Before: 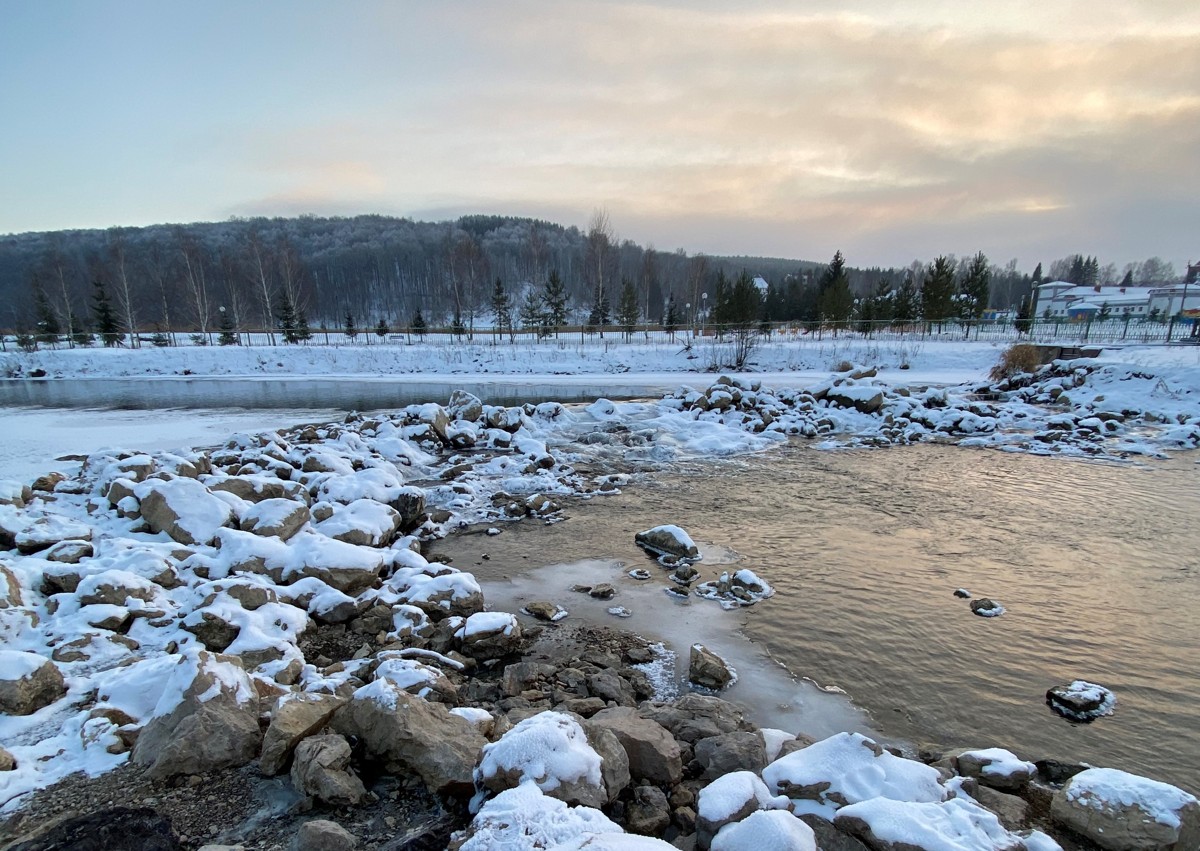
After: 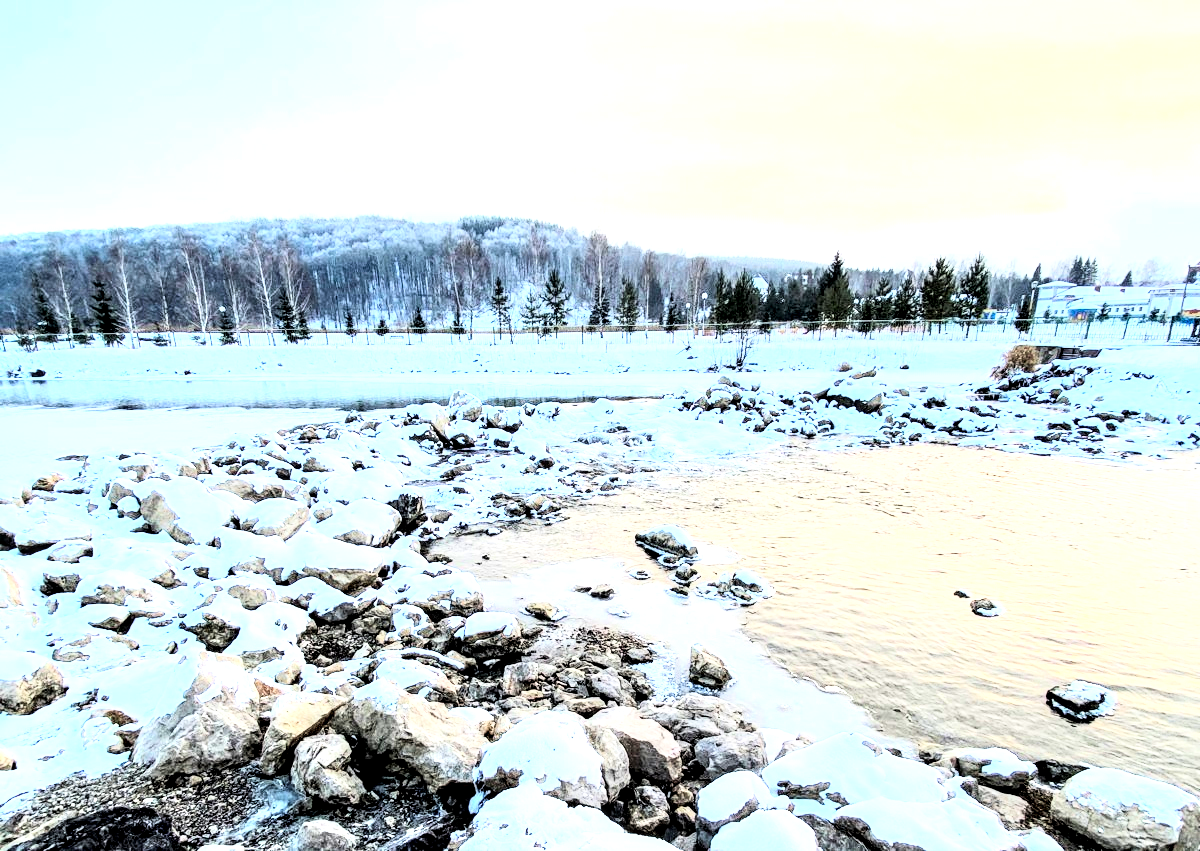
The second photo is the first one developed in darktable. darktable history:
exposure: black level correction 0, exposure 1.55 EV, compensate exposure bias true, compensate highlight preservation false
local contrast: highlights 65%, shadows 54%, detail 169%, midtone range 0.514
rgb curve: curves: ch0 [(0, 0) (0.21, 0.15) (0.24, 0.21) (0.5, 0.75) (0.75, 0.96) (0.89, 0.99) (1, 1)]; ch1 [(0, 0.02) (0.21, 0.13) (0.25, 0.2) (0.5, 0.67) (0.75, 0.9) (0.89, 0.97) (1, 1)]; ch2 [(0, 0.02) (0.21, 0.13) (0.25, 0.2) (0.5, 0.67) (0.75, 0.9) (0.89, 0.97) (1, 1)], compensate middle gray true
